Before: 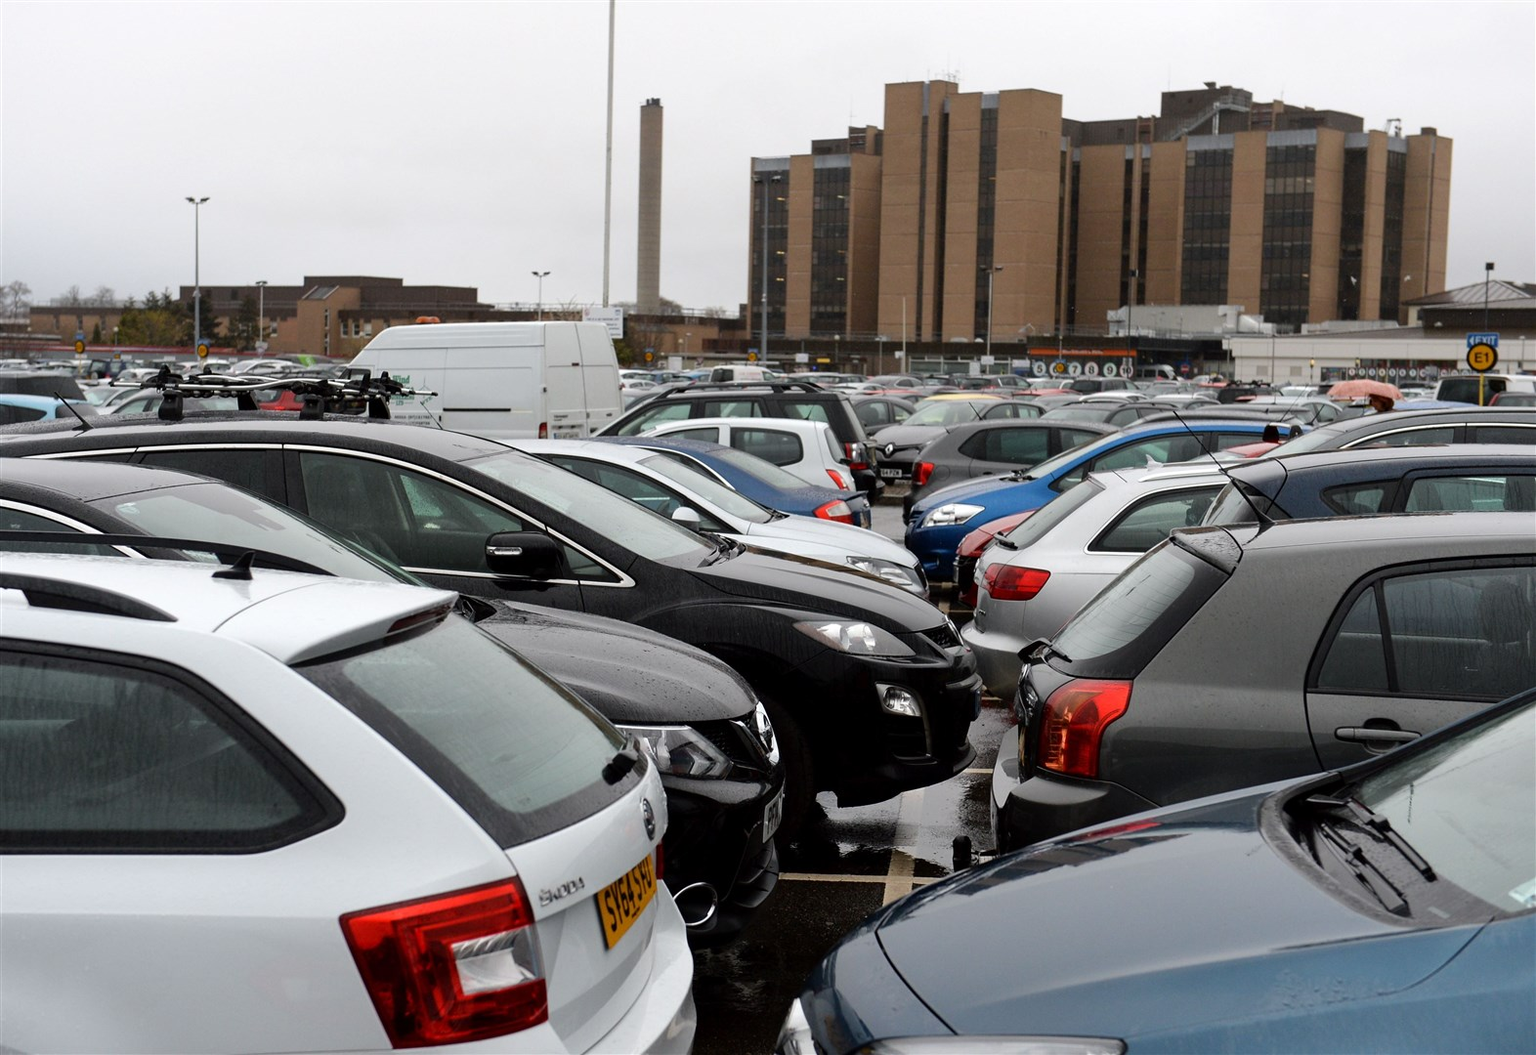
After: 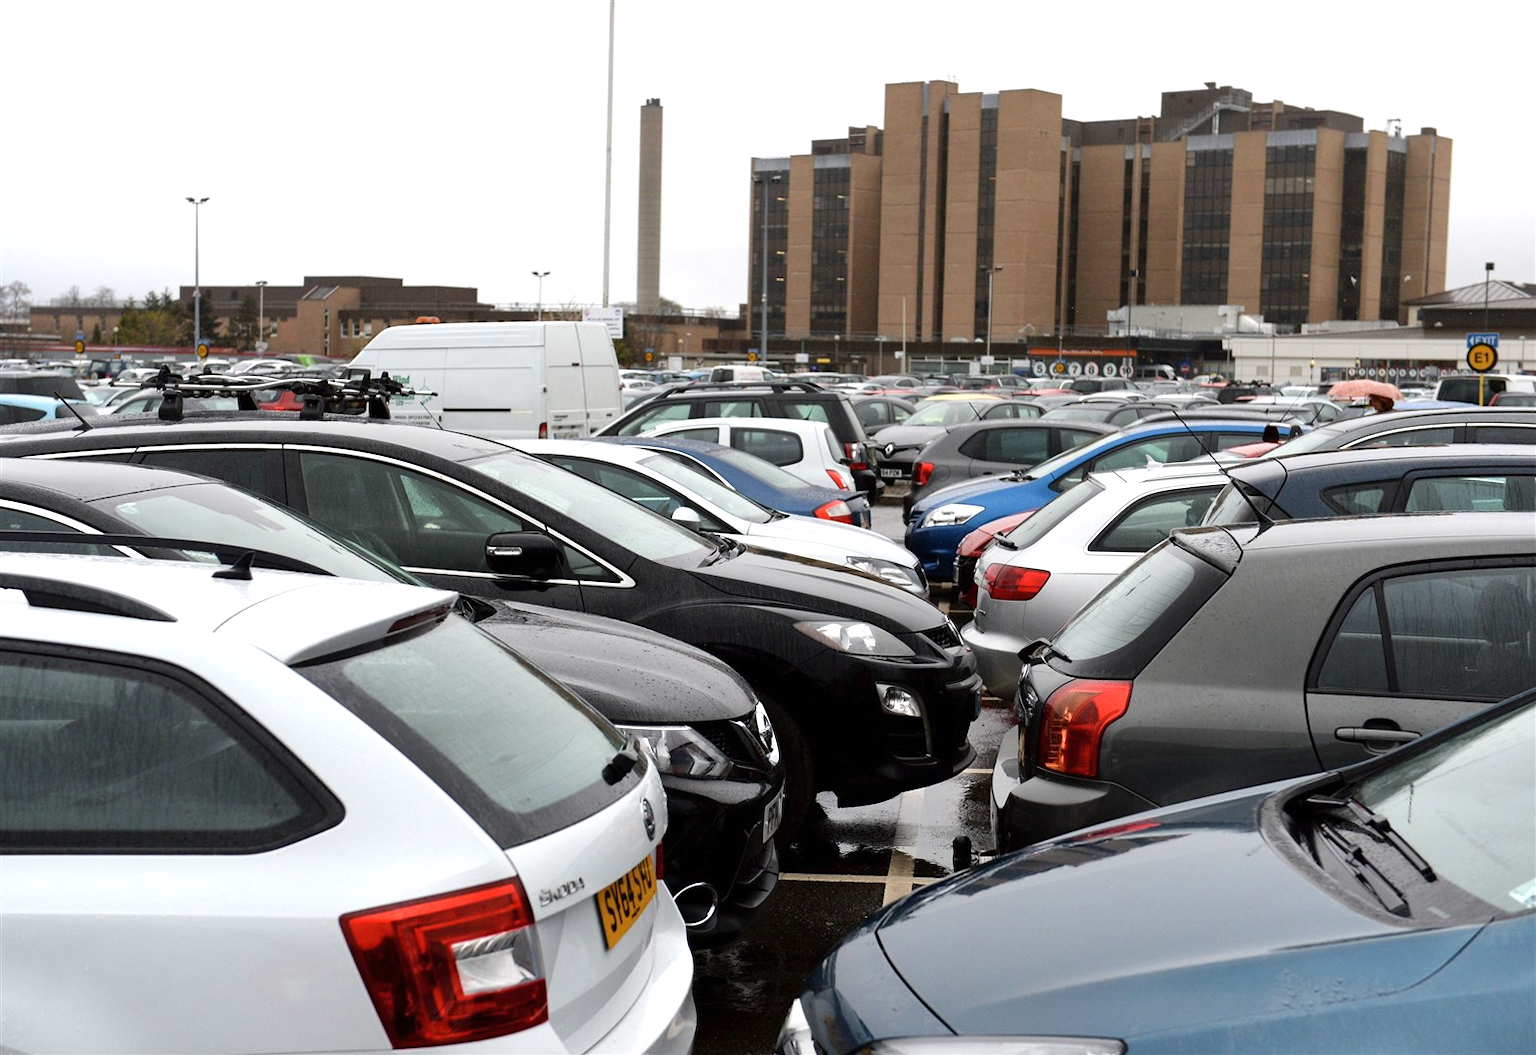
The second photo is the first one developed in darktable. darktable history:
exposure: black level correction 0, exposure 0.5 EV, compensate highlight preservation false
contrast brightness saturation: saturation -0.045
